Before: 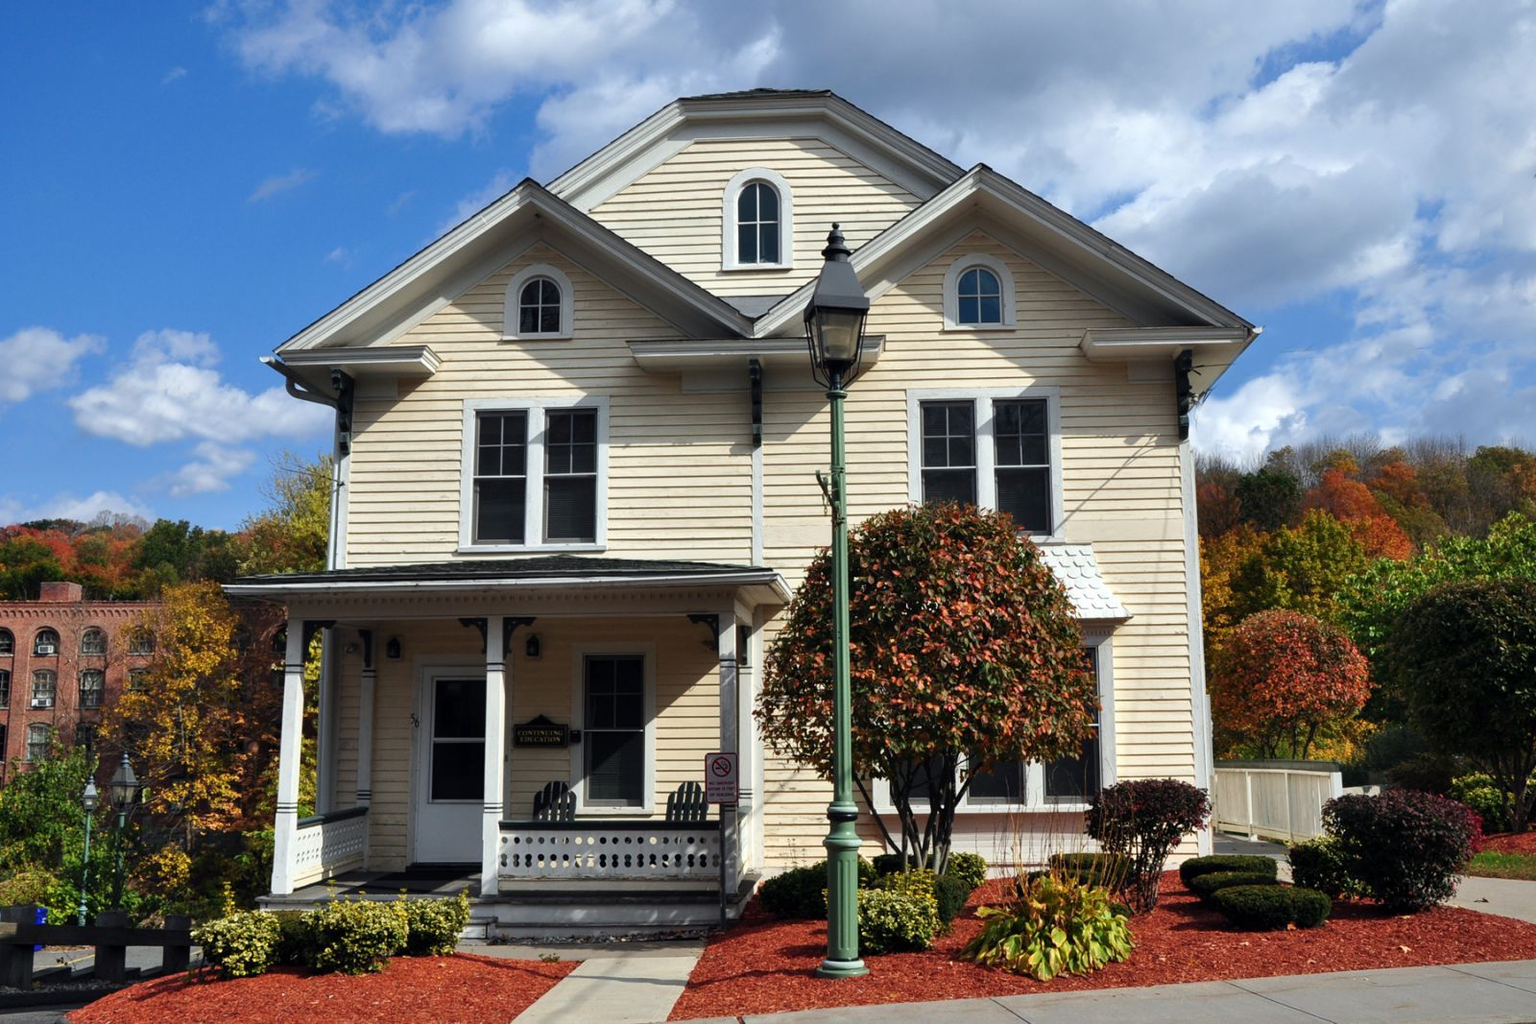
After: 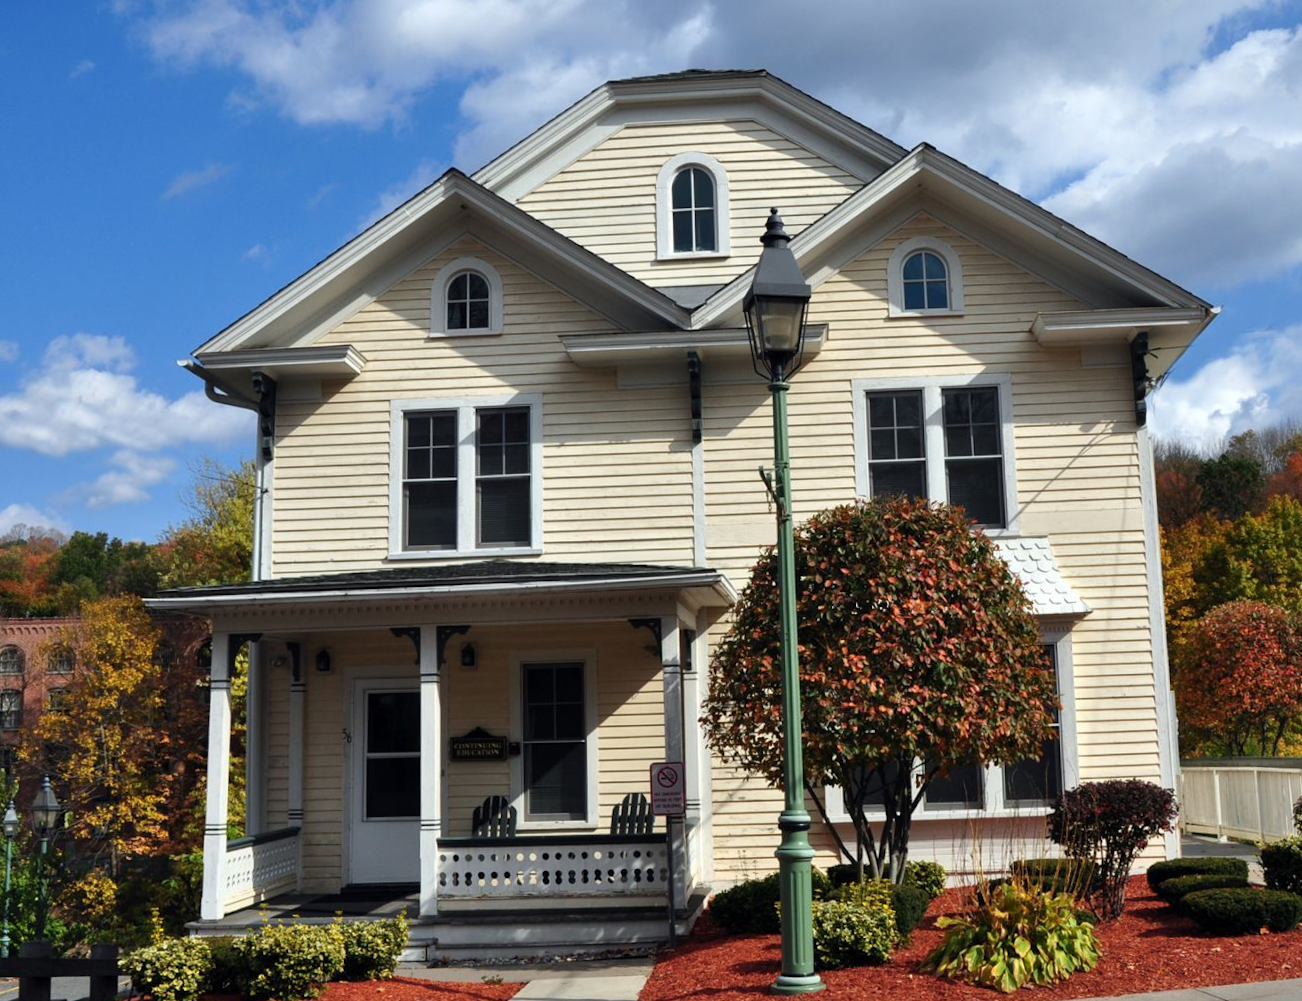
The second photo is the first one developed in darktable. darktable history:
crop and rotate: angle 1.24°, left 4.229%, top 0.678%, right 11.762%, bottom 2.445%
